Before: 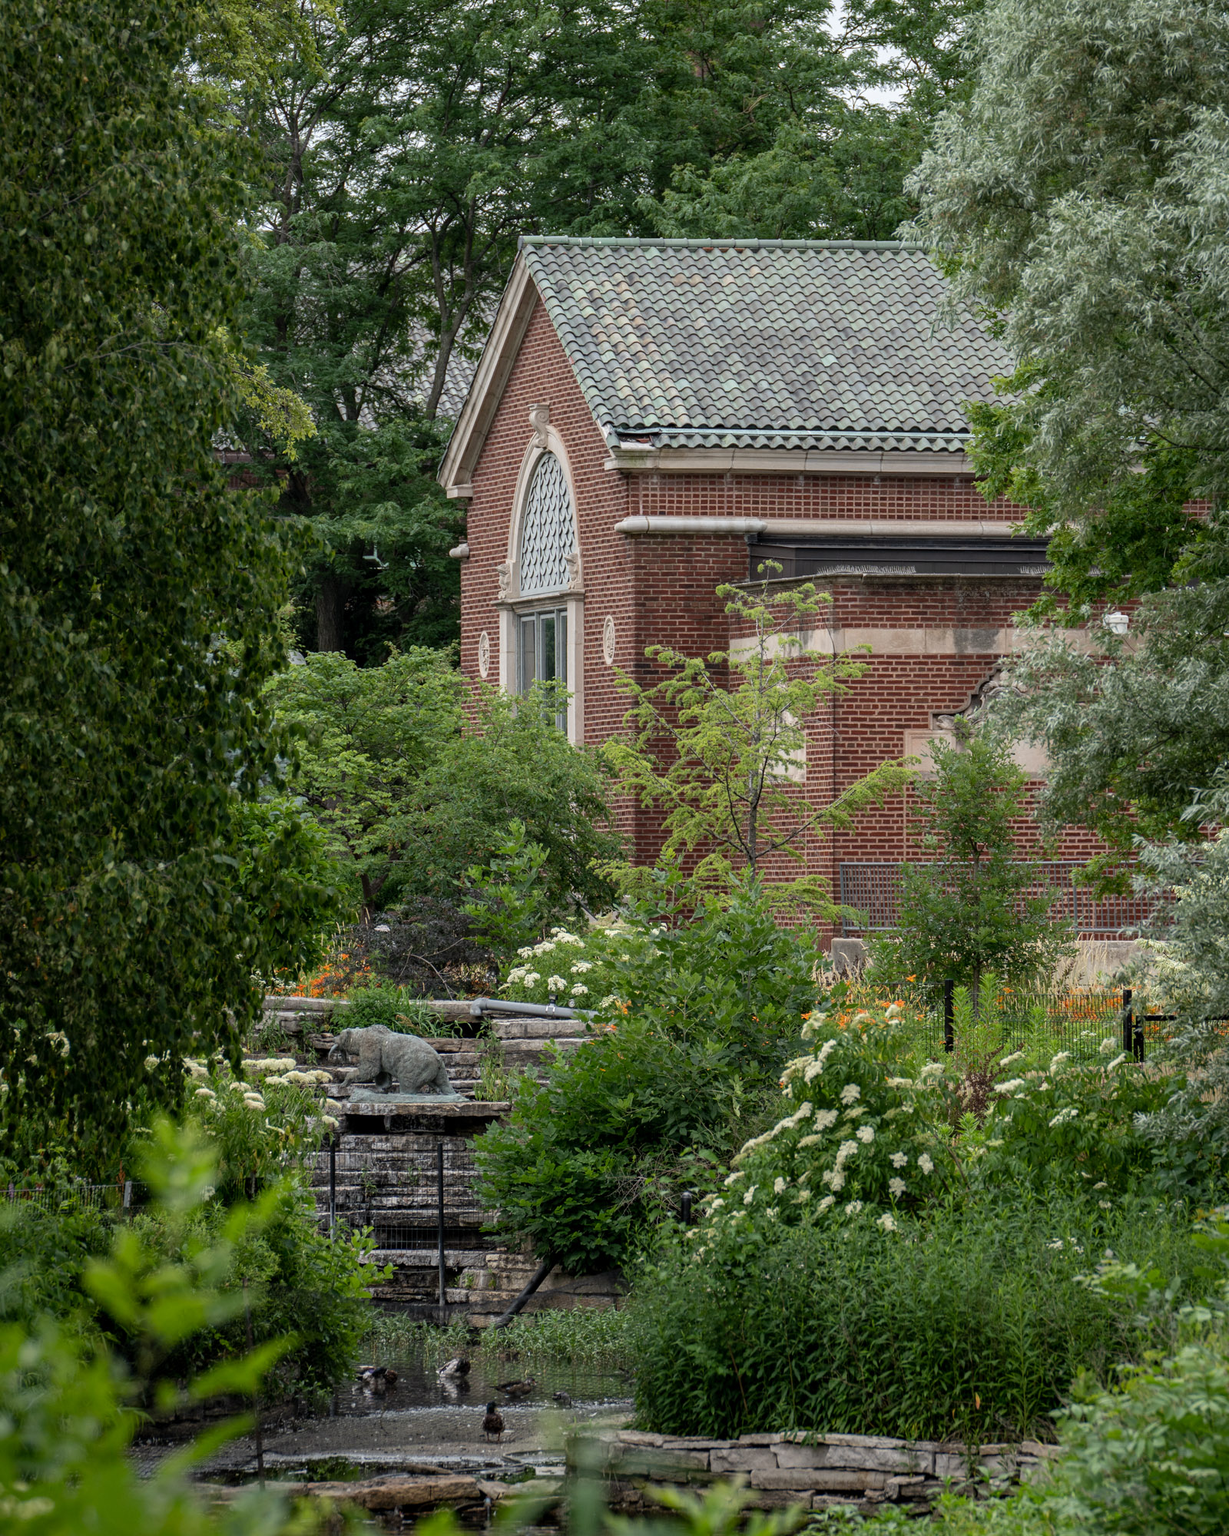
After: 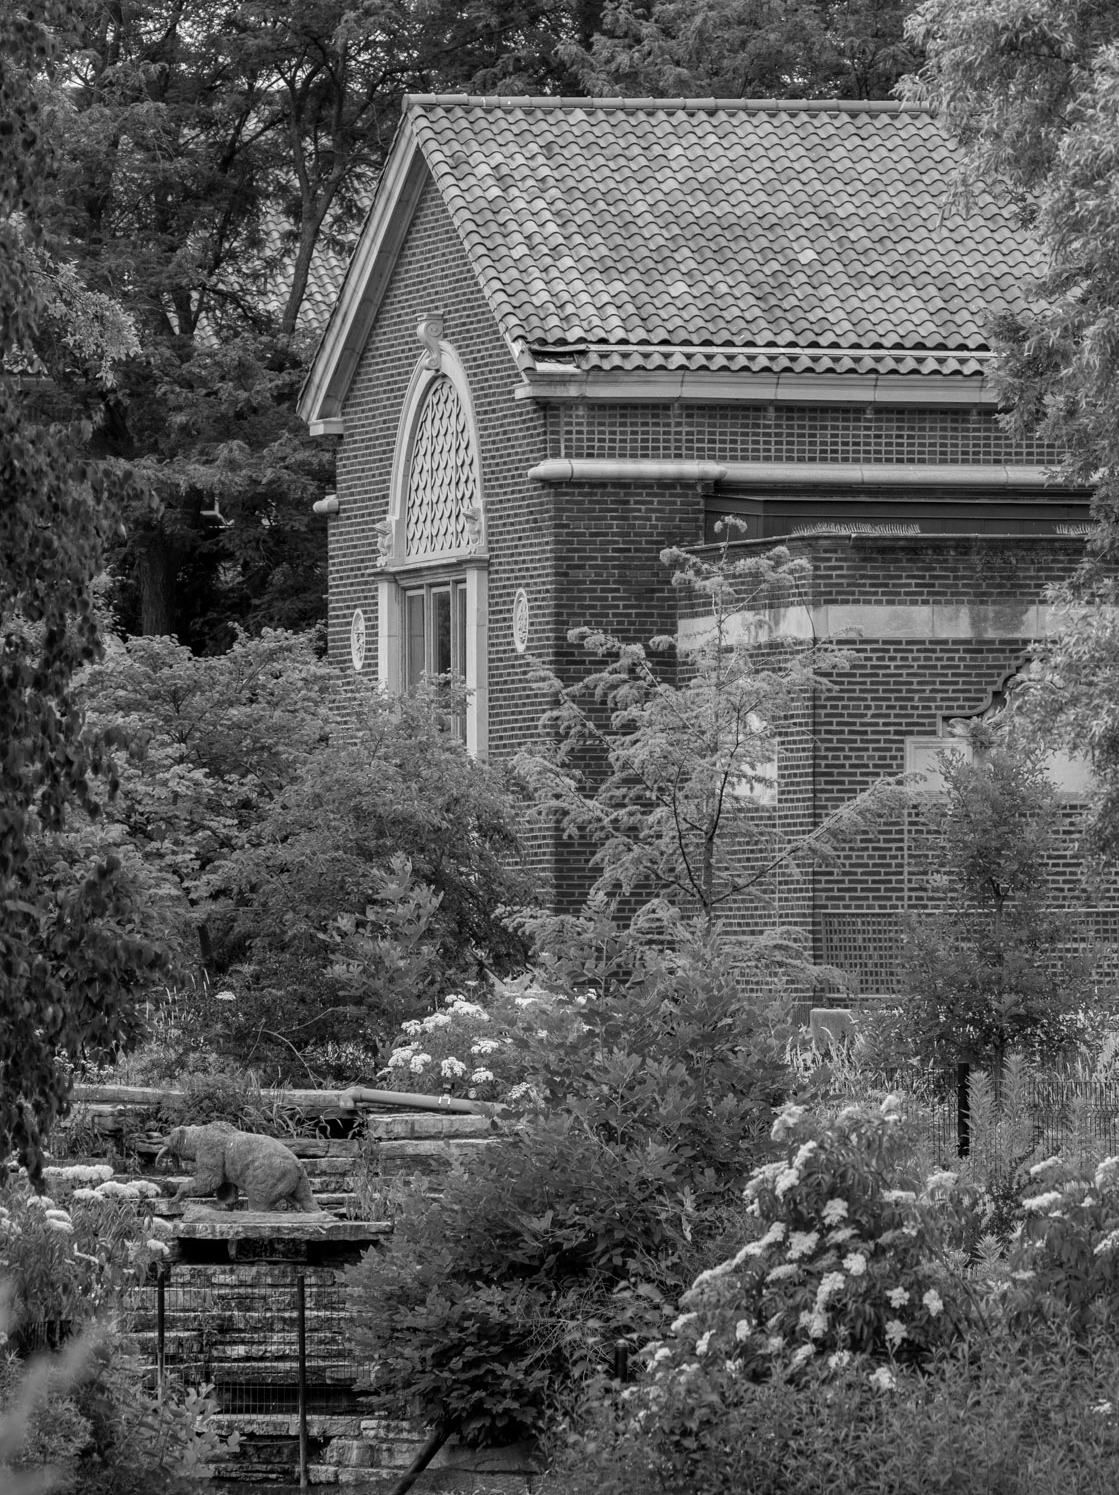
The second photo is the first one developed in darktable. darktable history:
crop and rotate: left 17.046%, top 10.659%, right 12.989%, bottom 14.553%
monochrome: on, module defaults
color correction: highlights a* 9.03, highlights b* 8.71, shadows a* 40, shadows b* 40, saturation 0.8
